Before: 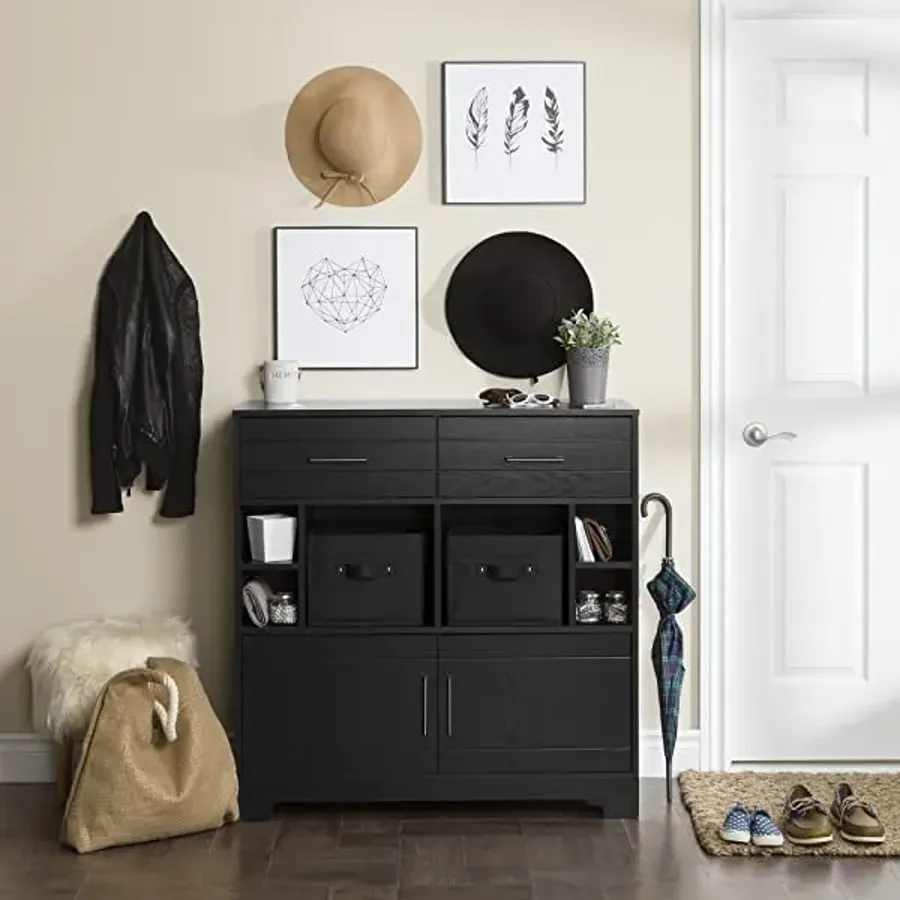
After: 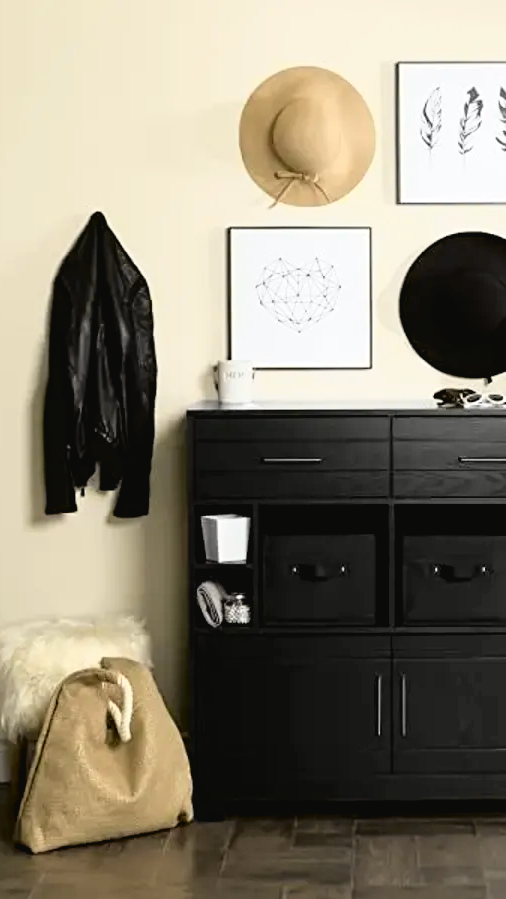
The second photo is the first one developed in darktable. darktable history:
tone curve: curves: ch0 [(0.003, 0.029) (0.037, 0.036) (0.149, 0.117) (0.297, 0.318) (0.422, 0.474) (0.531, 0.6) (0.743, 0.809) (0.889, 0.941) (1, 0.98)]; ch1 [(0, 0) (0.305, 0.325) (0.453, 0.437) (0.482, 0.479) (0.501, 0.5) (0.506, 0.503) (0.564, 0.578) (0.587, 0.625) (0.666, 0.727) (1, 1)]; ch2 [(0, 0) (0.323, 0.277) (0.408, 0.399) (0.45, 0.48) (0.499, 0.502) (0.512, 0.523) (0.57, 0.595) (0.653, 0.671) (0.768, 0.744) (1, 1)], color space Lab, independent channels, preserve colors none
crop: left 5.114%, right 38.589%
rgb levels: levels [[0.01, 0.419, 0.839], [0, 0.5, 1], [0, 0.5, 1]]
